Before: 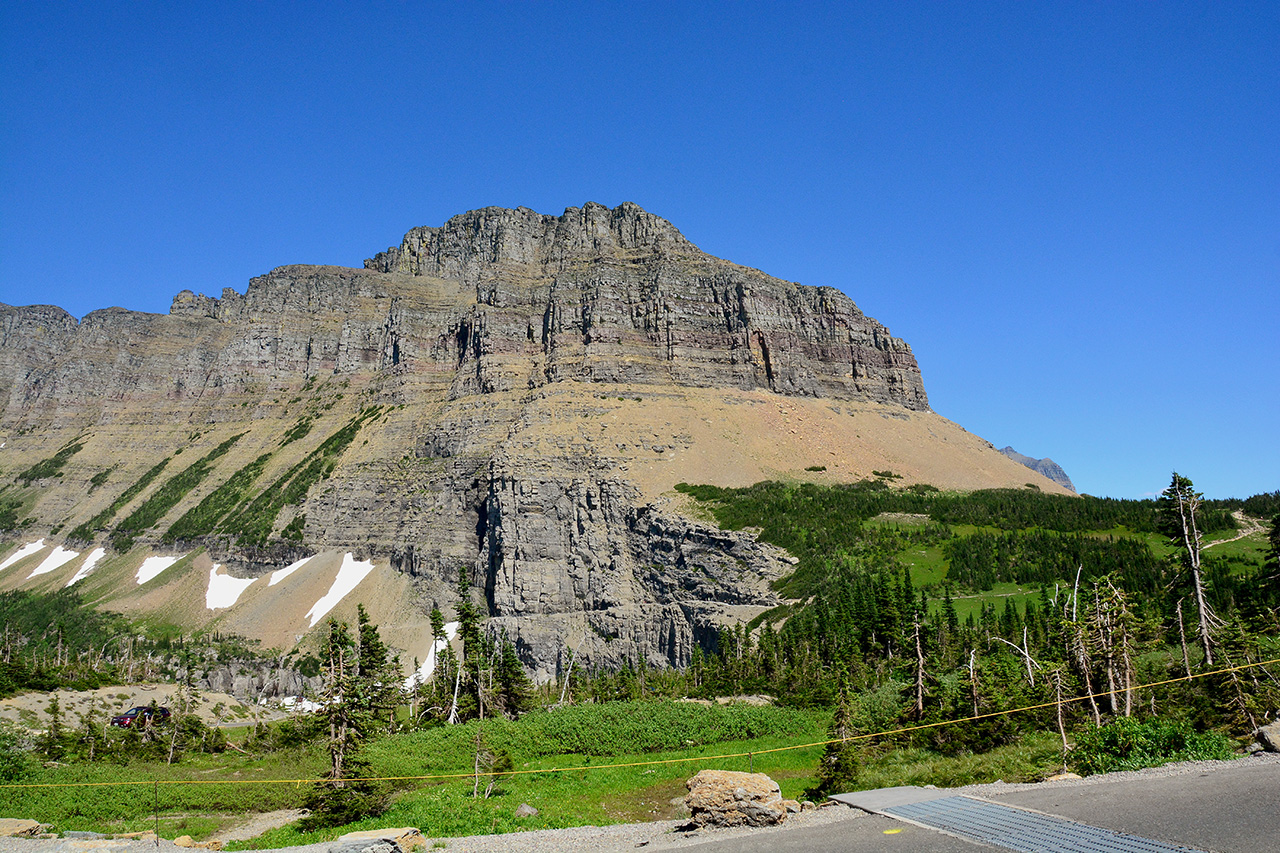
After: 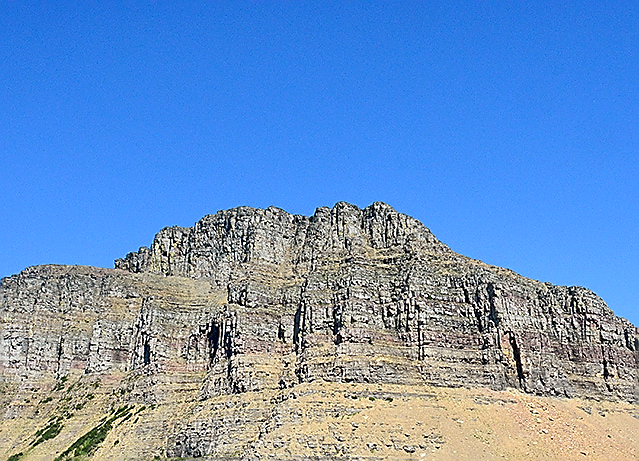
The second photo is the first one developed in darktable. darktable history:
exposure: black level correction 0.001, exposure 0.499 EV, compensate exposure bias true, compensate highlight preservation false
sharpen: radius 1.408, amount 1.249, threshold 0.802
crop: left 19.514%, right 30.527%, bottom 45.898%
